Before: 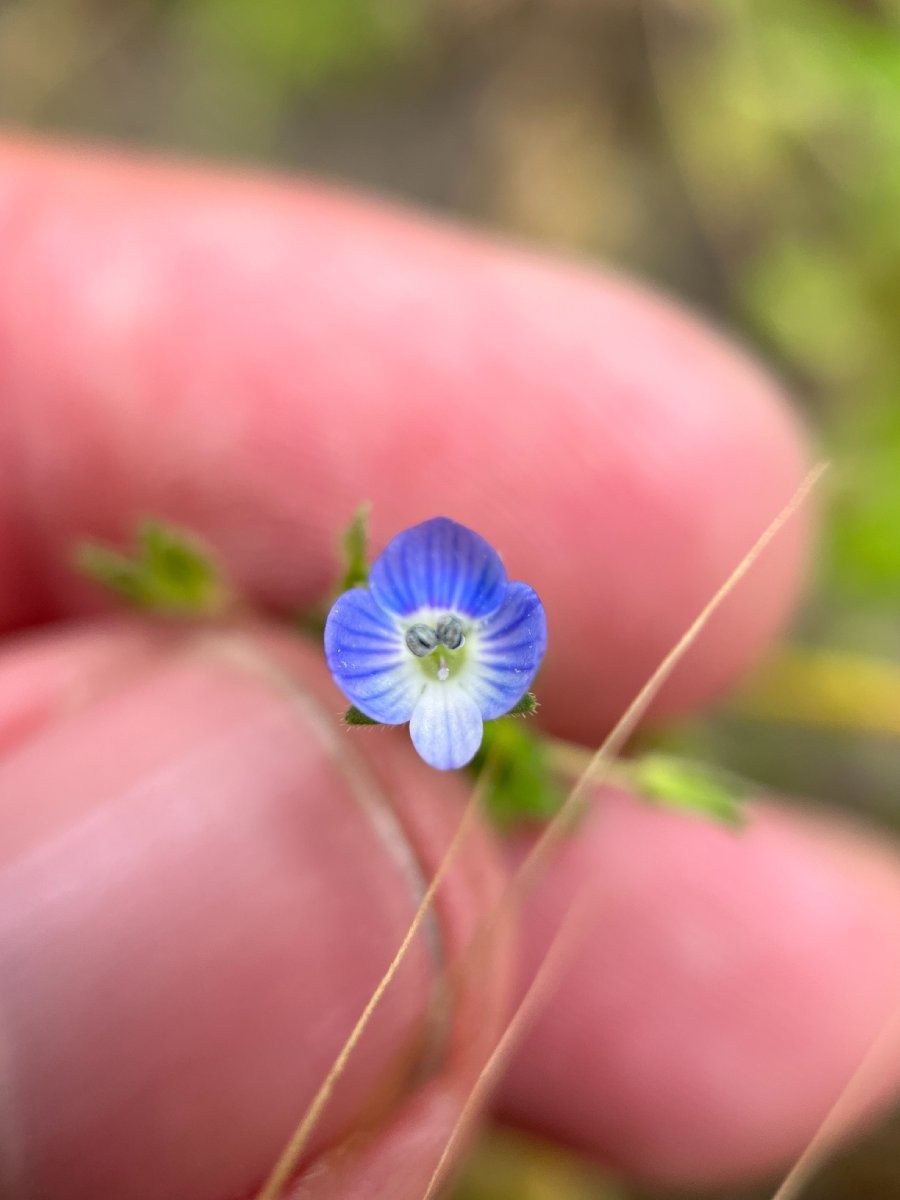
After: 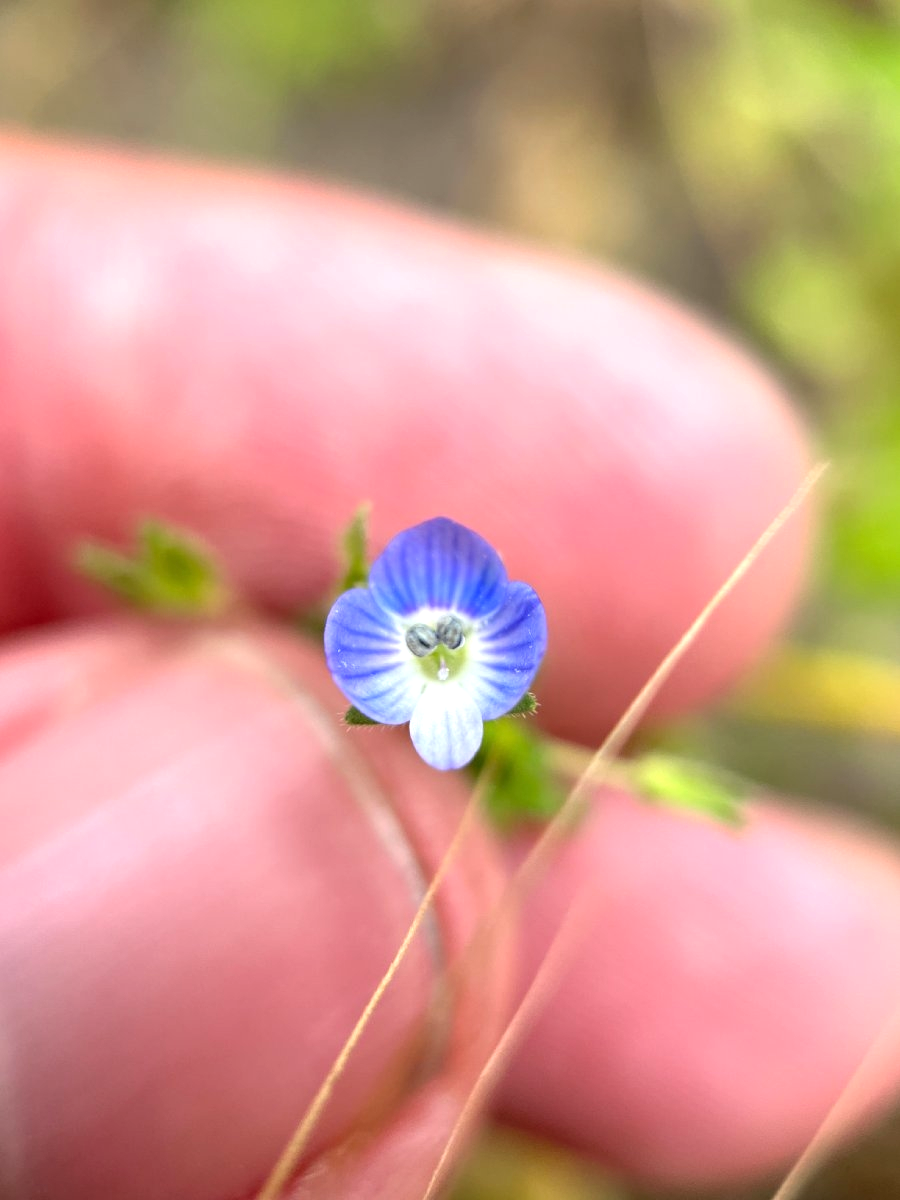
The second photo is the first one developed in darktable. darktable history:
exposure: exposure 0.563 EV, compensate exposure bias true, compensate highlight preservation false
